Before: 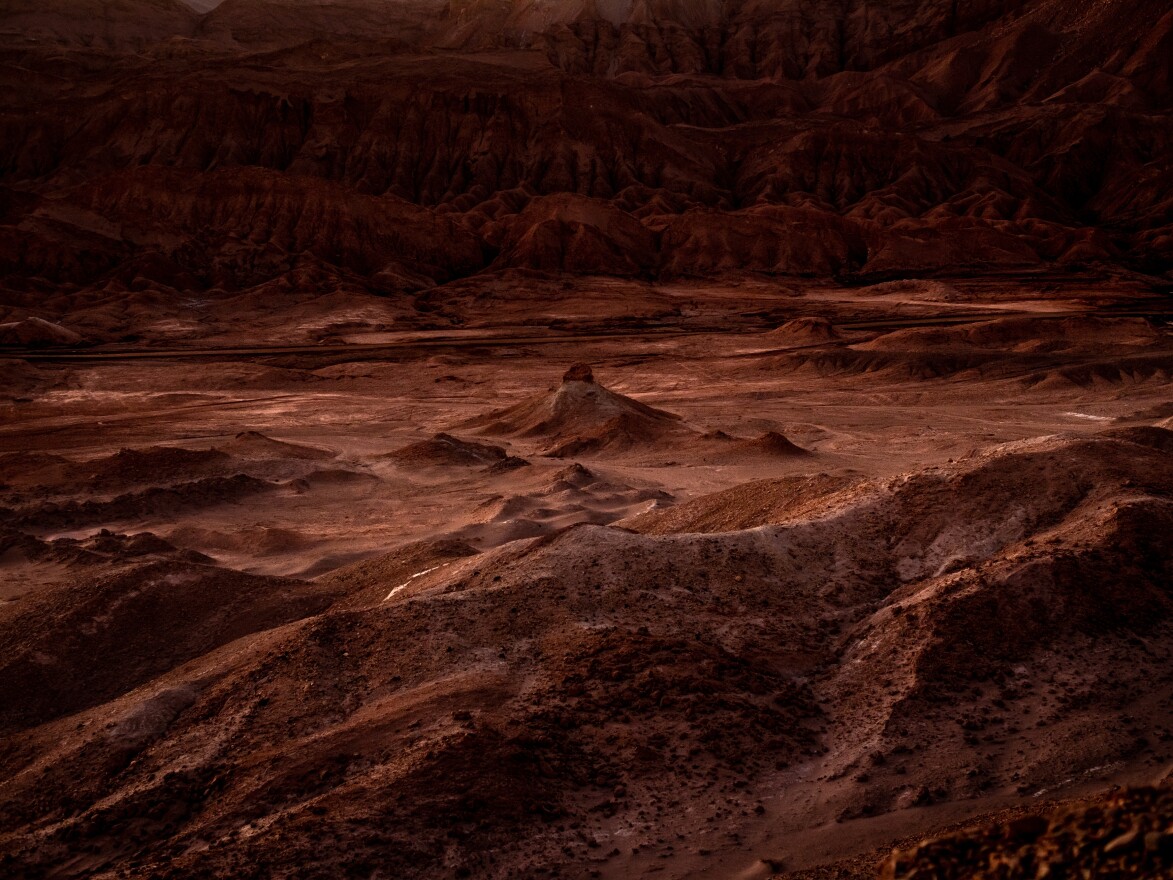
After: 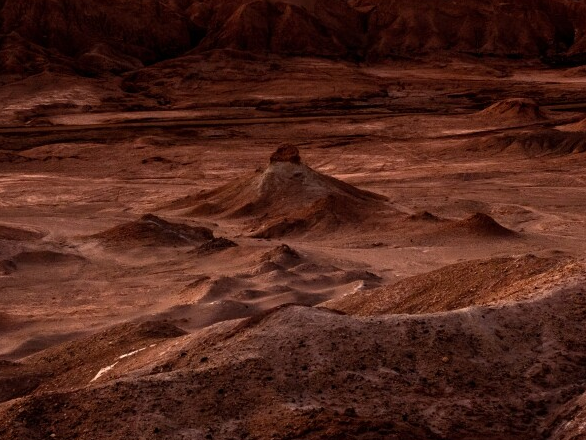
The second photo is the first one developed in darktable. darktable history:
crop: left 25%, top 25%, right 25%, bottom 25%
tone equalizer: -8 EV -0.002 EV, -7 EV 0.005 EV, -6 EV -0.009 EV, -5 EV 0.011 EV, -4 EV -0.012 EV, -3 EV 0.007 EV, -2 EV -0.062 EV, -1 EV -0.293 EV, +0 EV -0.582 EV, smoothing diameter 2%, edges refinement/feathering 20, mask exposure compensation -1.57 EV, filter diffusion 5
